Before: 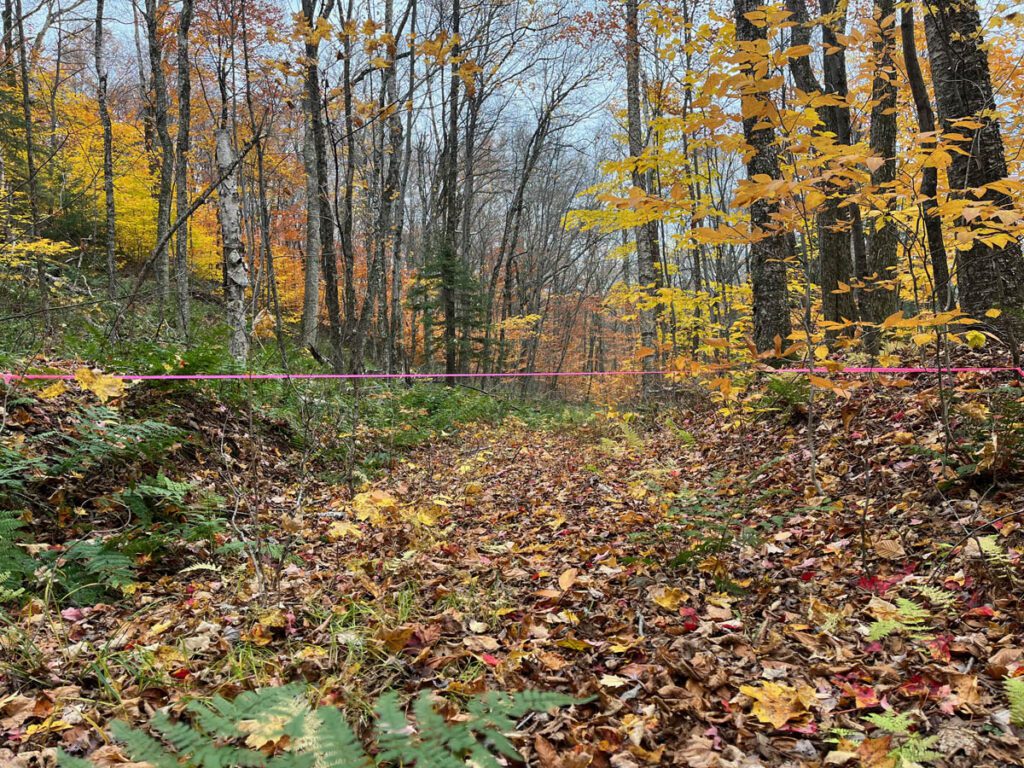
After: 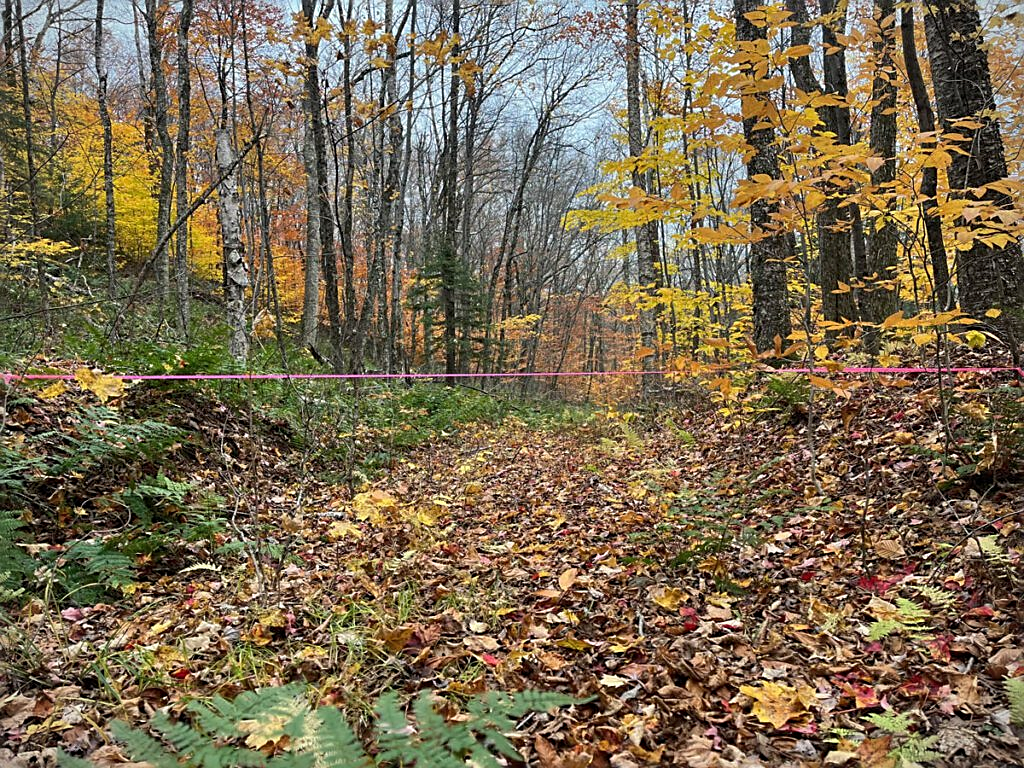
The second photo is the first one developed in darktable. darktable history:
sharpen: amount 0.55
vignetting: fall-off start 91.19%
